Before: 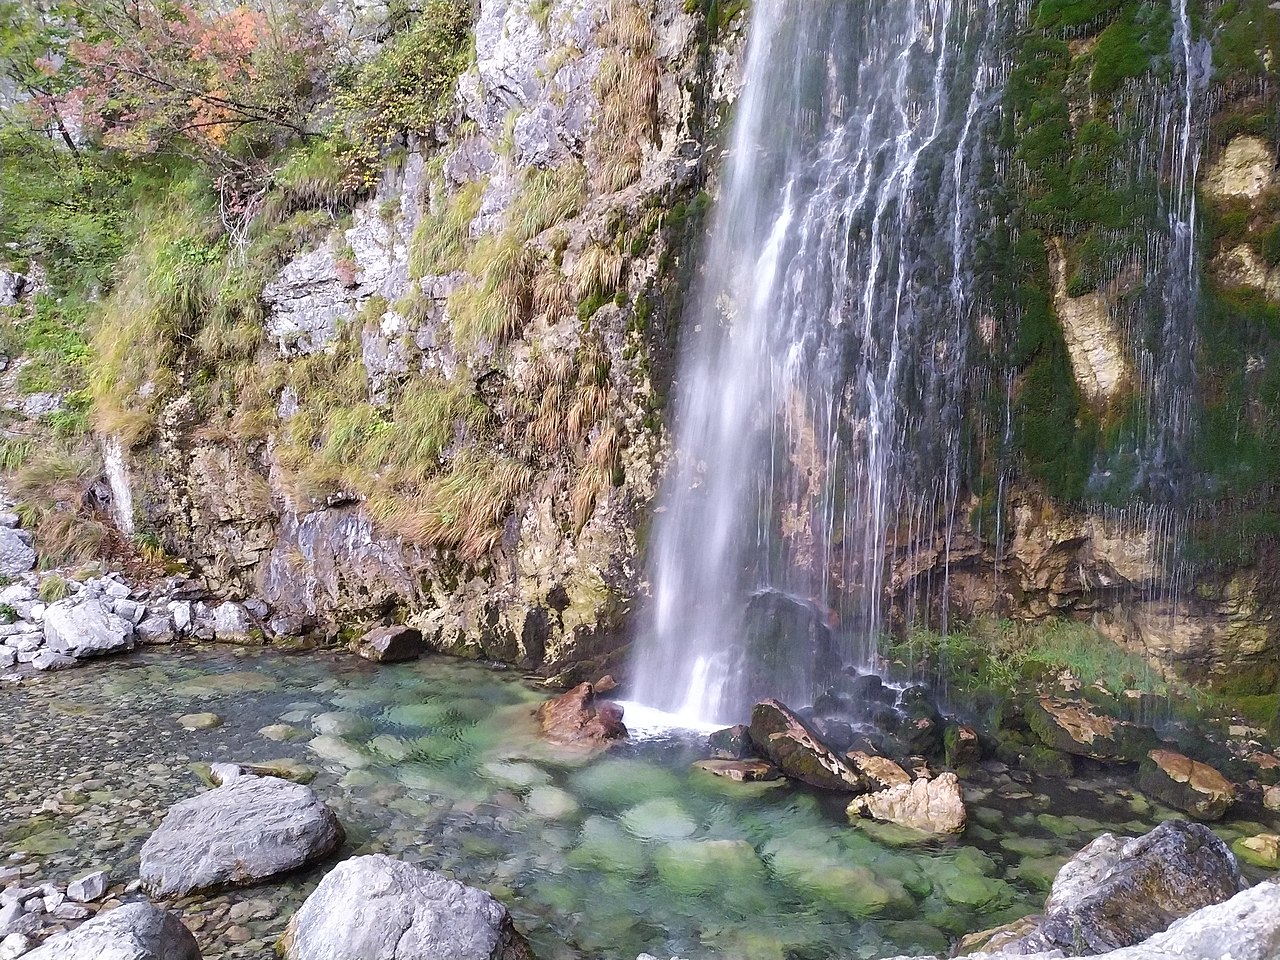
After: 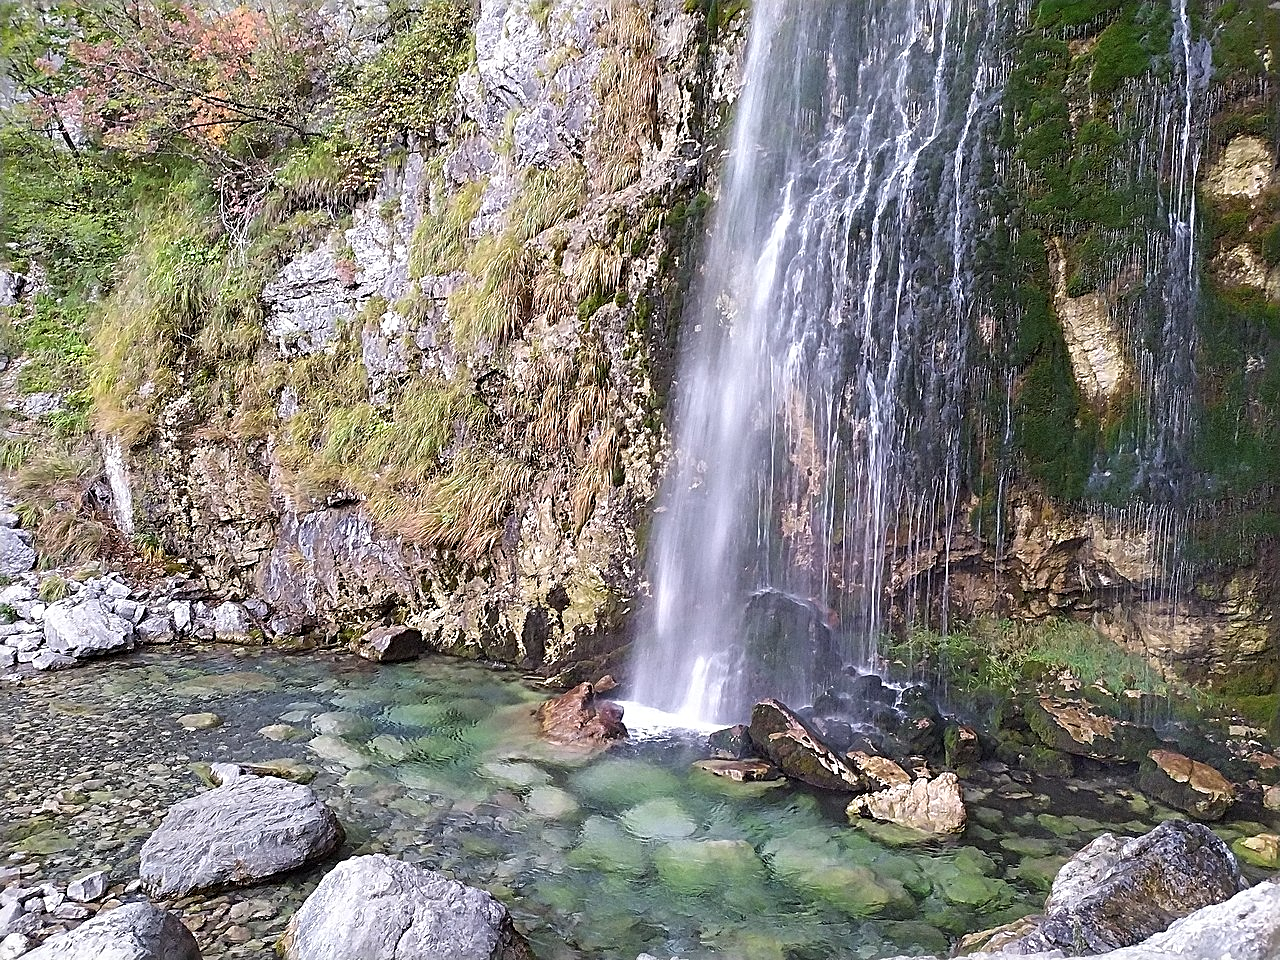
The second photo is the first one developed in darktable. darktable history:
white balance: emerald 1
sharpen: radius 2.817, amount 0.715
